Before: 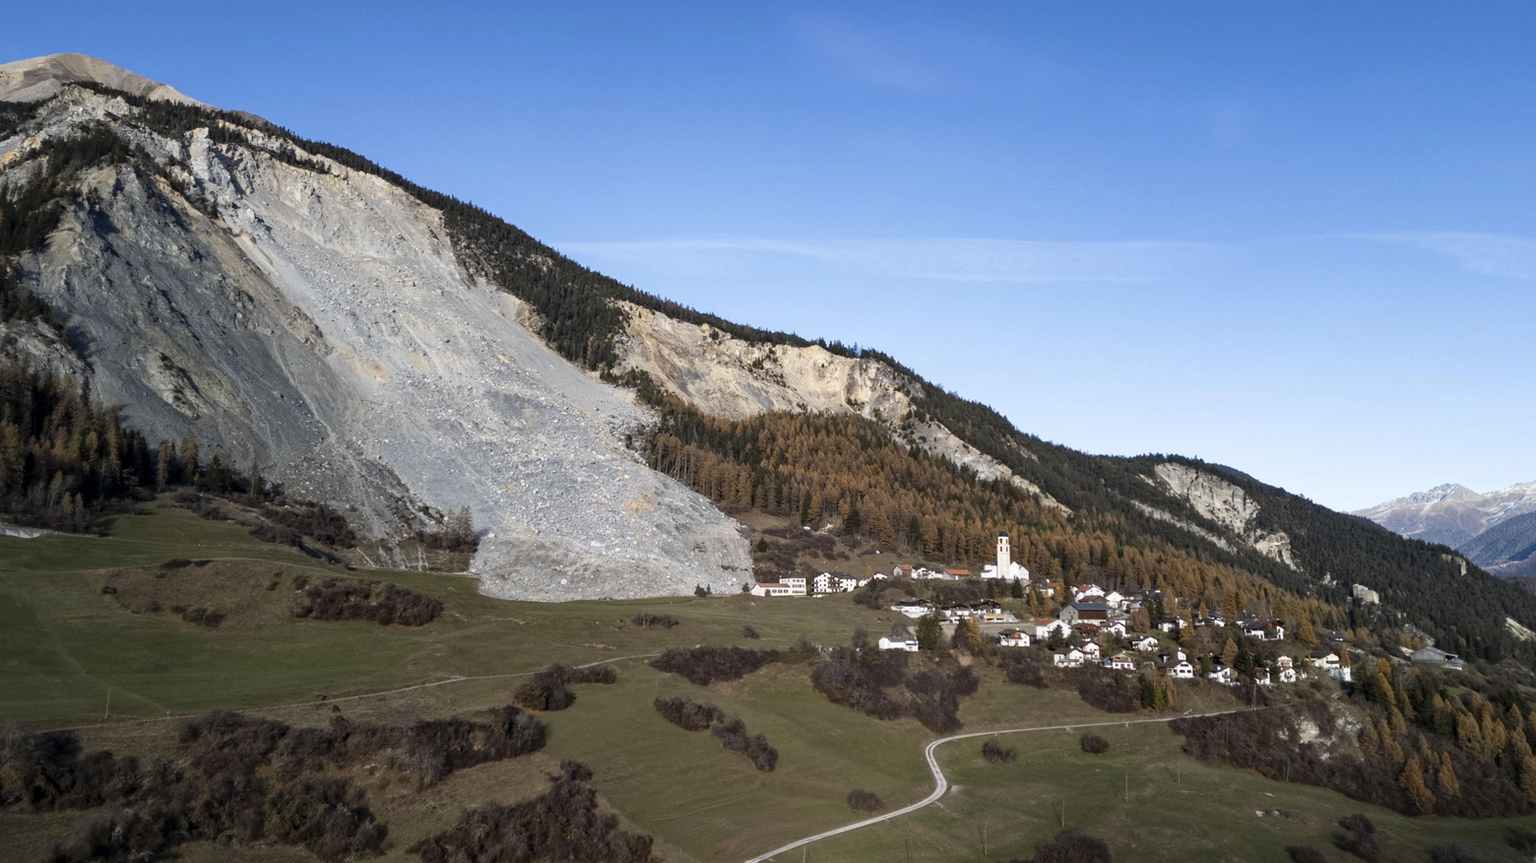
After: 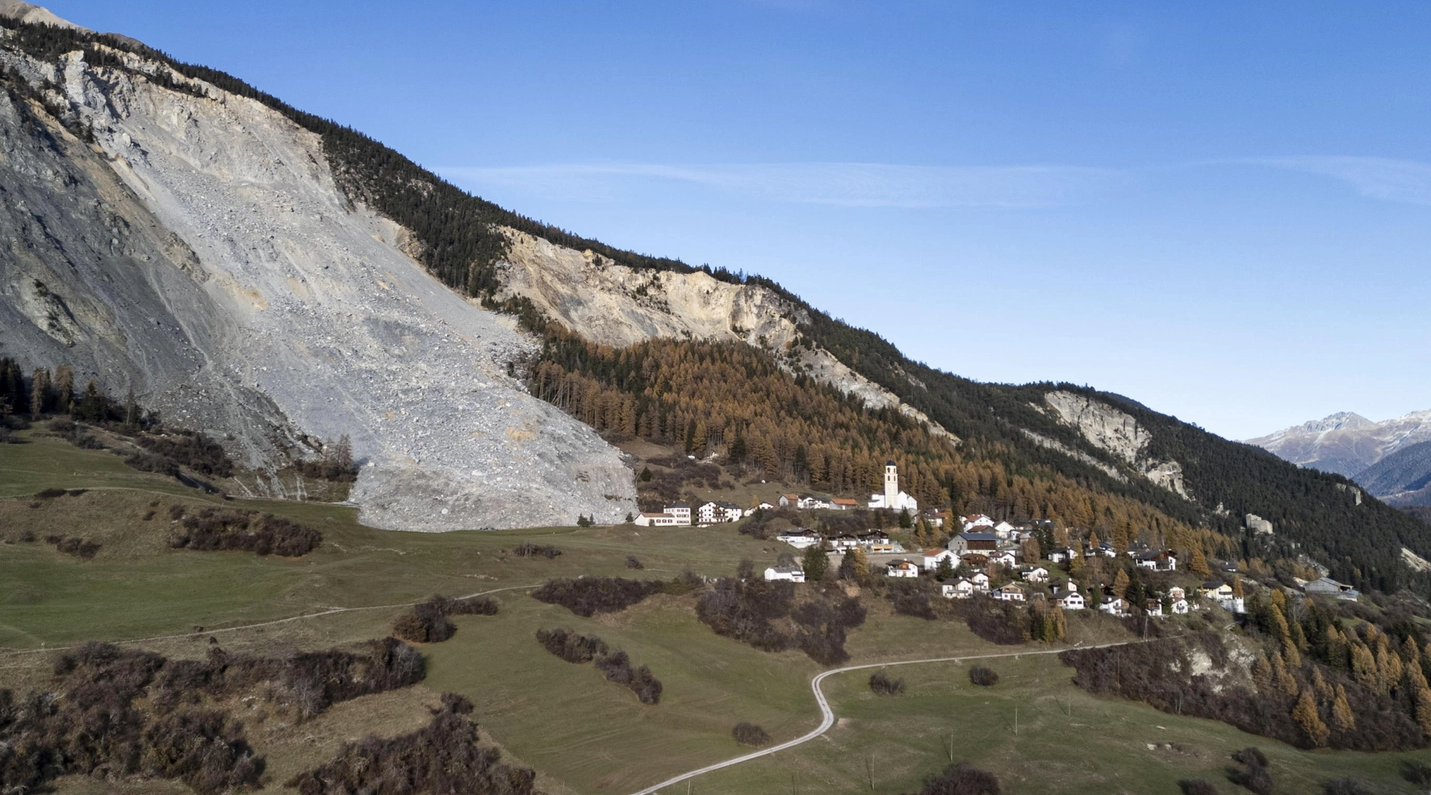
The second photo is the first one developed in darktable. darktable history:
crop and rotate: left 8.262%, top 9.226%
shadows and highlights: shadows 52.34, highlights -28.23, soften with gaussian
